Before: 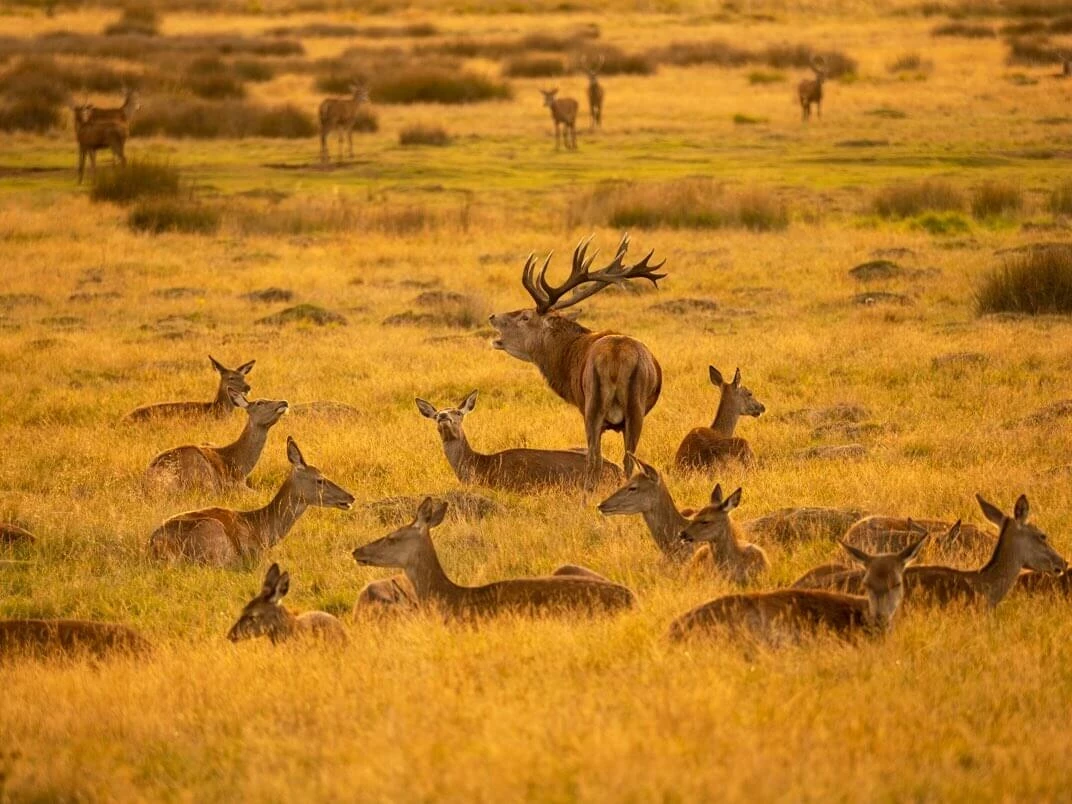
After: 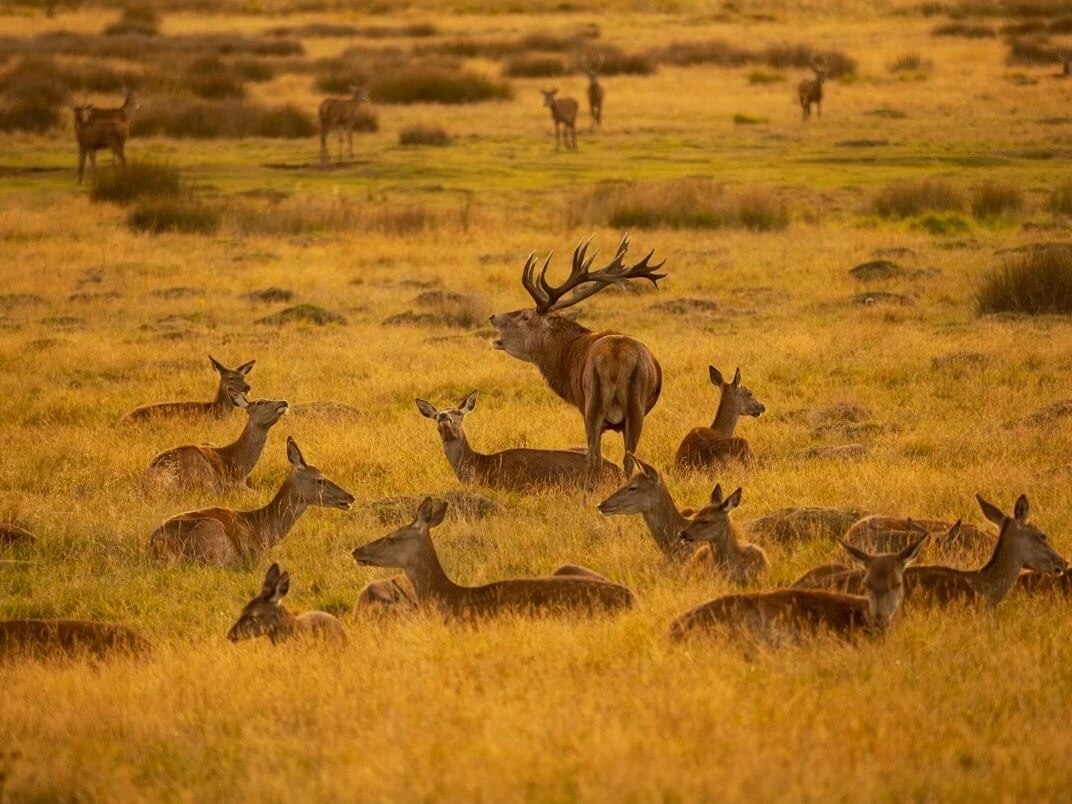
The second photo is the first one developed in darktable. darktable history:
tone equalizer: -8 EV 0.23 EV, -7 EV 0.389 EV, -6 EV 0.42 EV, -5 EV 0.266 EV, -3 EV -0.268 EV, -2 EV -0.388 EV, -1 EV -0.39 EV, +0 EV -0.243 EV
